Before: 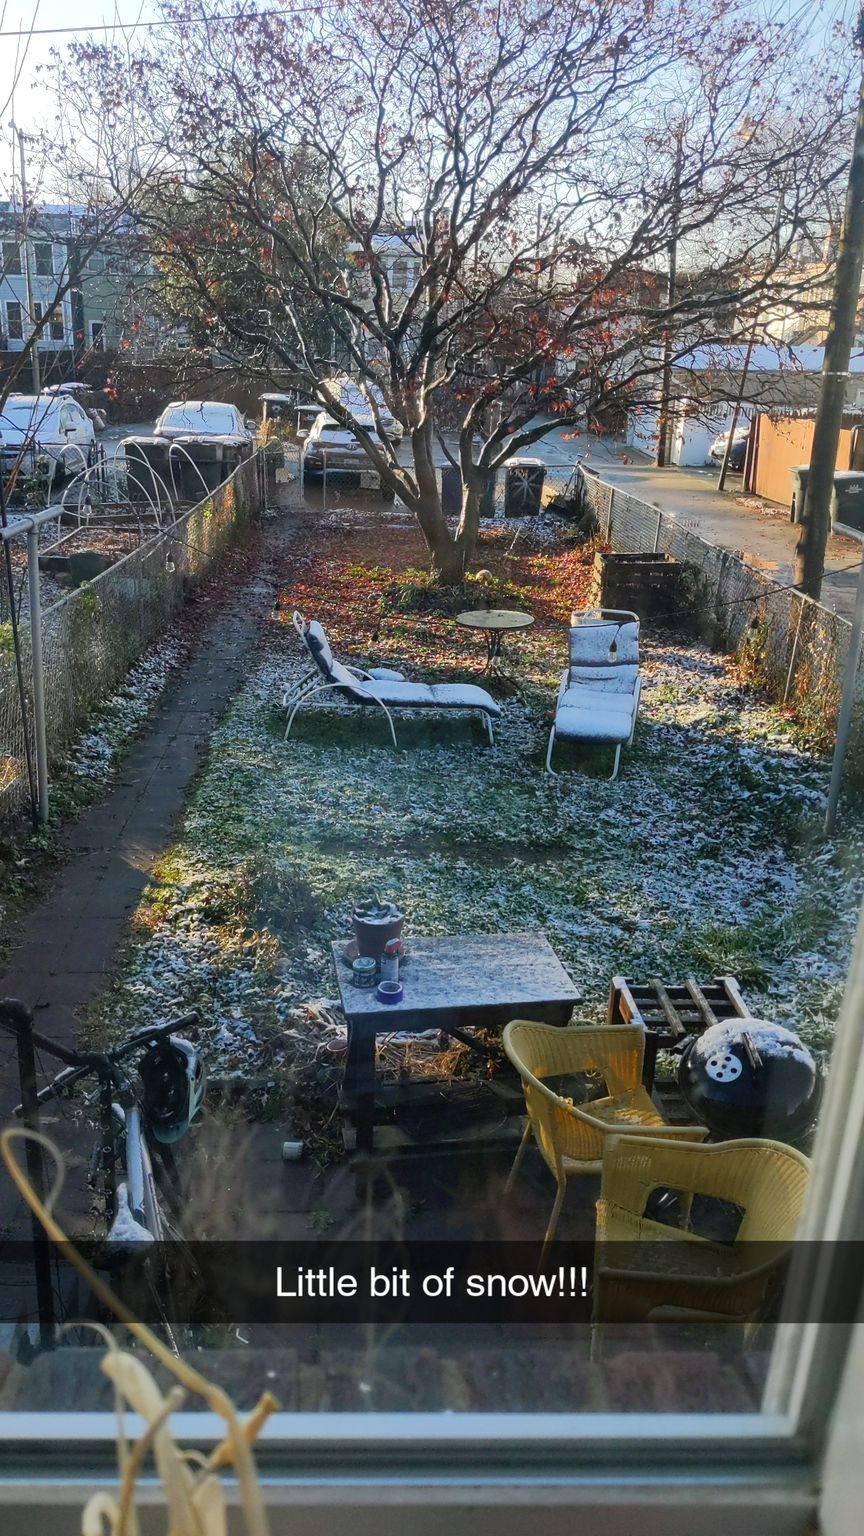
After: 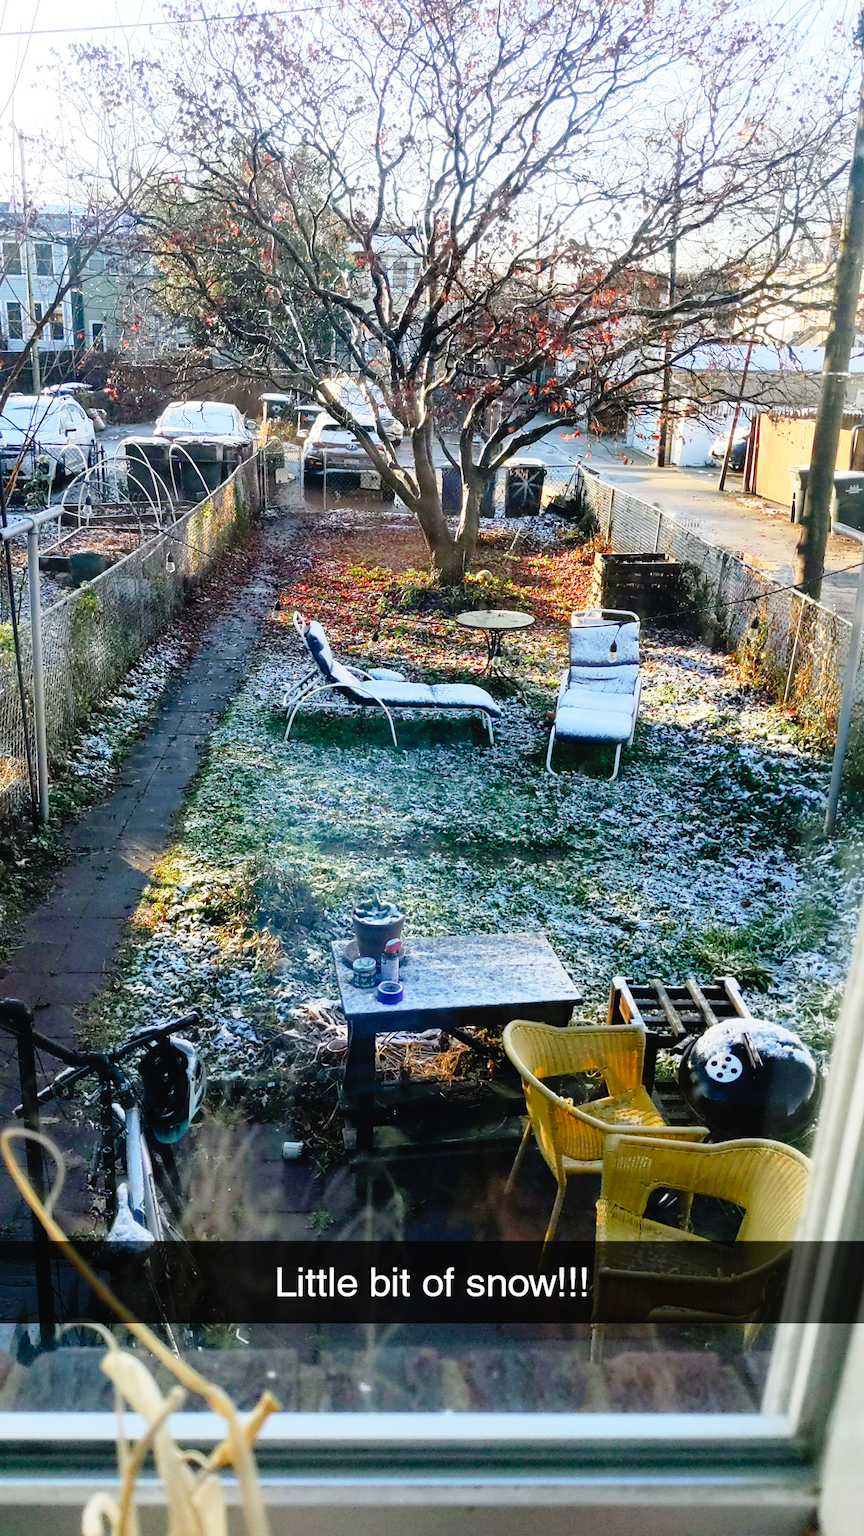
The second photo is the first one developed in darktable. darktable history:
base curve: curves: ch0 [(0, 0) (0.026, 0.03) (0.109, 0.232) (0.351, 0.748) (0.669, 0.968) (1, 1)], preserve colors none
tone curve: curves: ch0 [(0, 0) (0.003, 0.018) (0.011, 0.019) (0.025, 0.02) (0.044, 0.024) (0.069, 0.034) (0.1, 0.049) (0.136, 0.082) (0.177, 0.136) (0.224, 0.196) (0.277, 0.263) (0.335, 0.329) (0.399, 0.401) (0.468, 0.473) (0.543, 0.546) (0.623, 0.625) (0.709, 0.698) (0.801, 0.779) (0.898, 0.867) (1, 1)], preserve colors none
